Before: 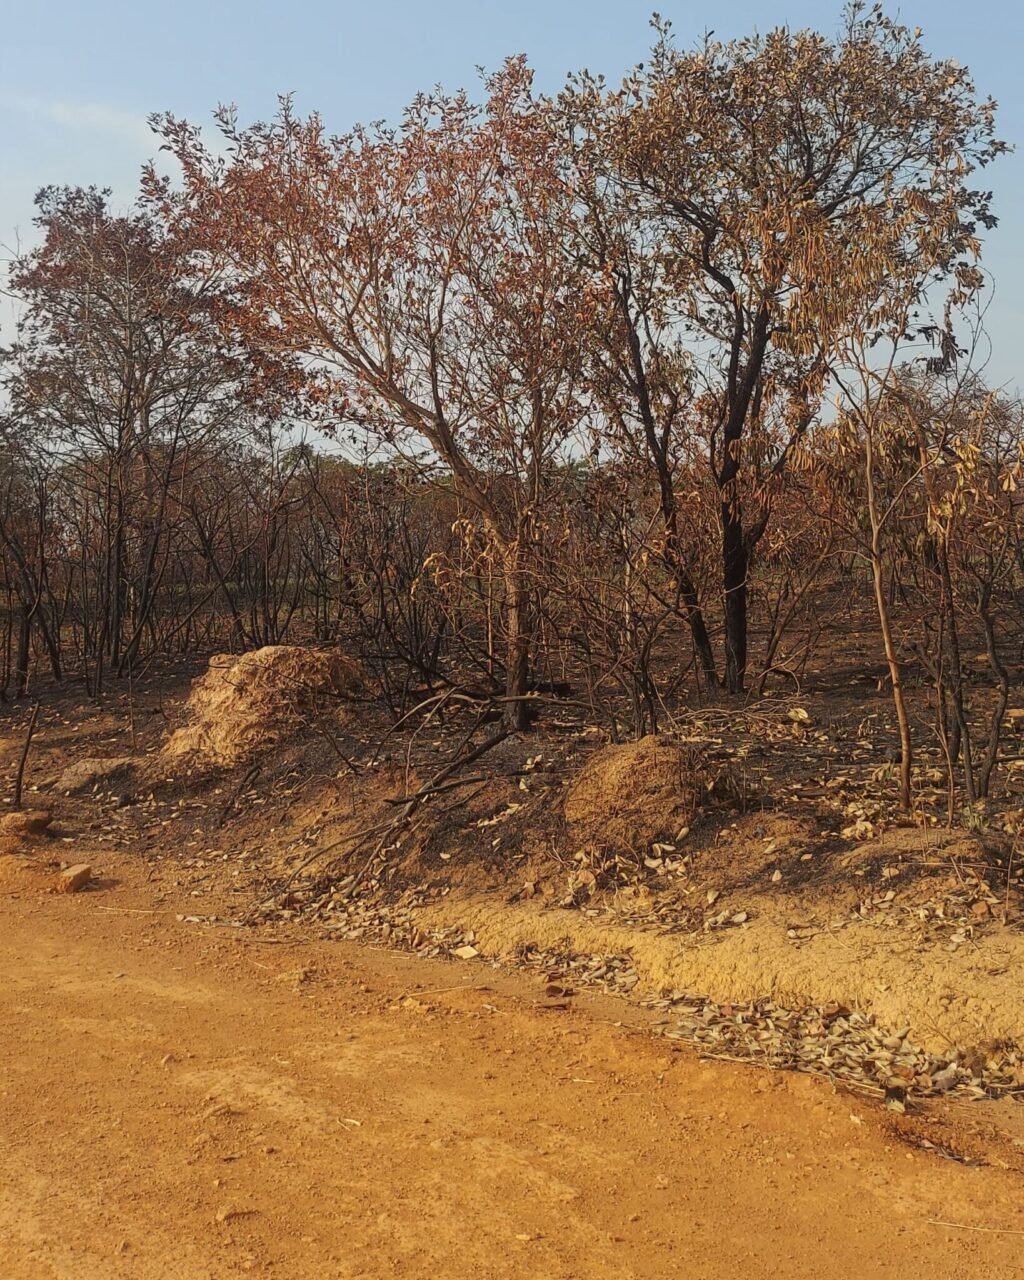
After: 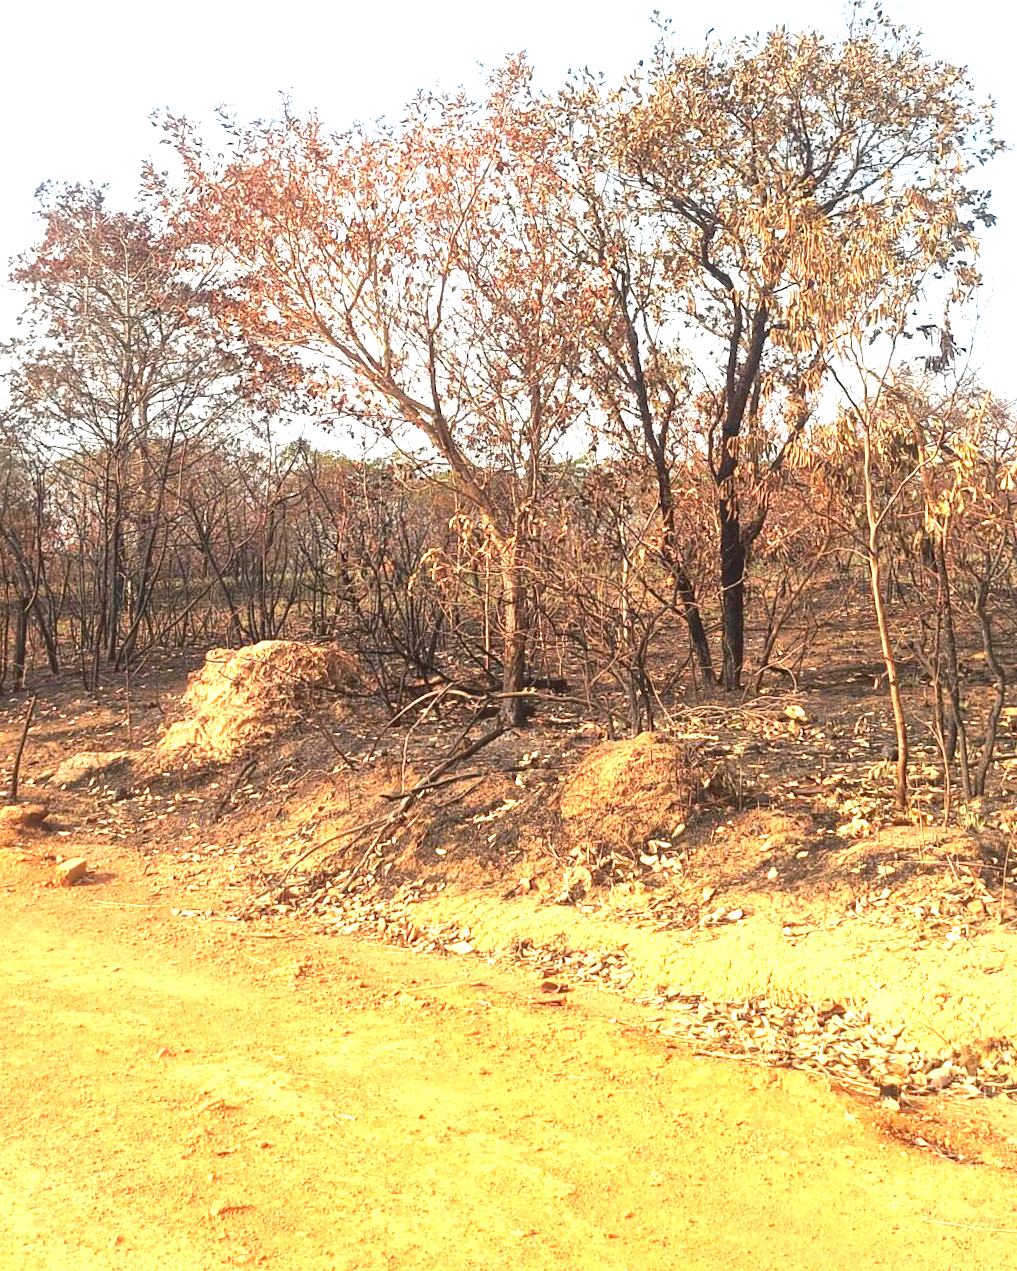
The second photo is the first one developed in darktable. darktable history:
local contrast: mode bilateral grid, contrast 20, coarseness 51, detail 120%, midtone range 0.2
exposure: black level correction 0, exposure 1.951 EV, compensate highlight preservation false
crop and rotate: angle -0.305°
